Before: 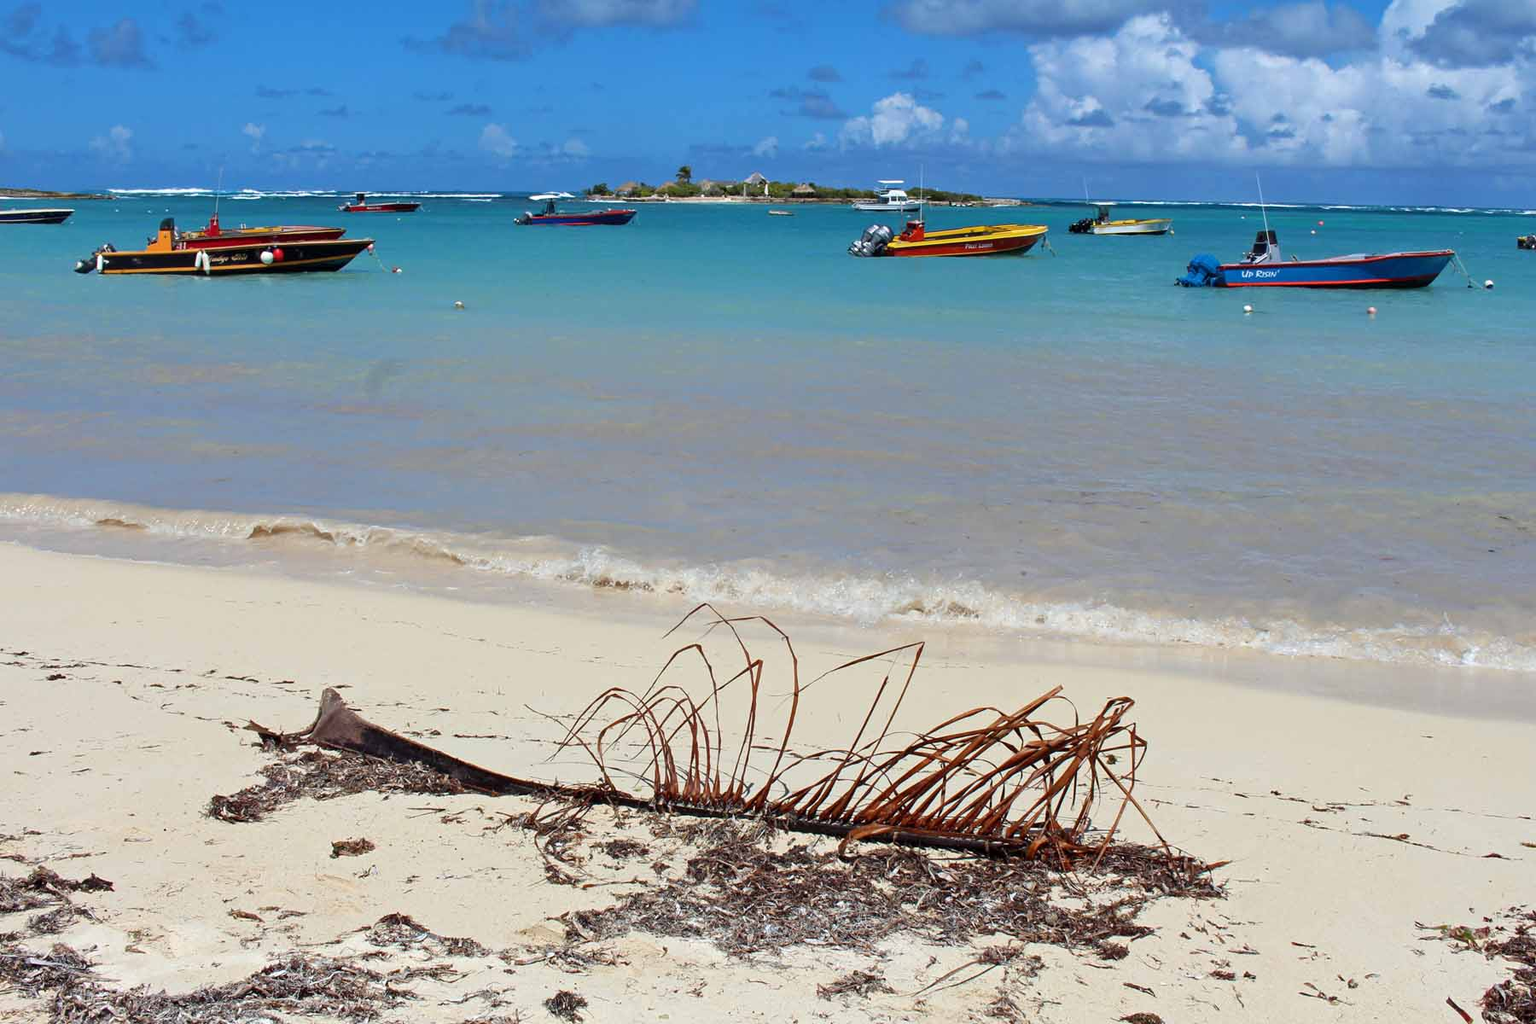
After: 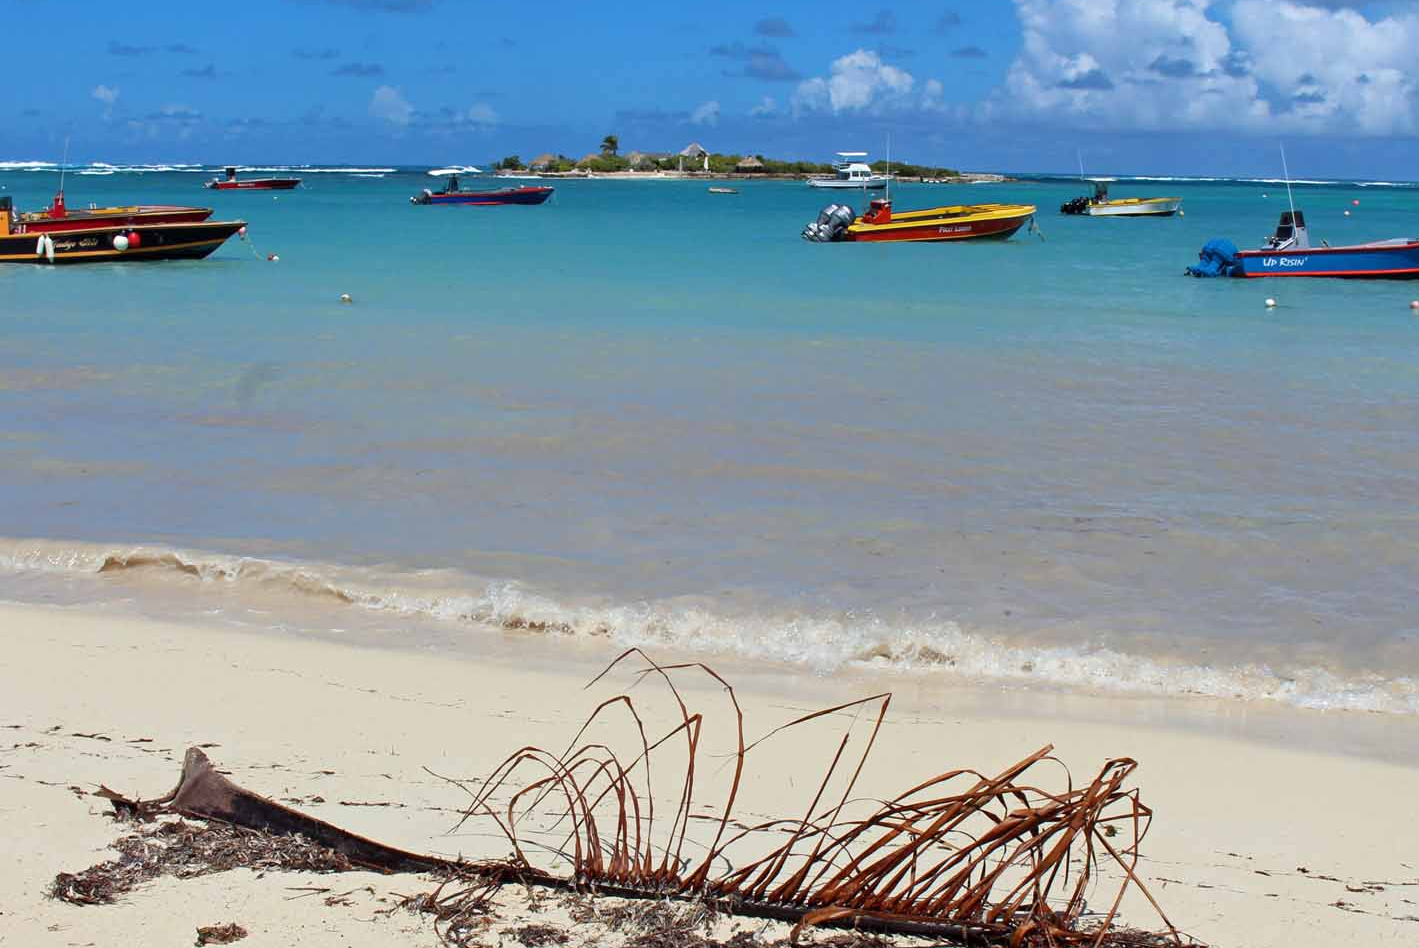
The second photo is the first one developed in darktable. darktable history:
crop and rotate: left 10.717%, top 4.976%, right 10.418%, bottom 15.959%
